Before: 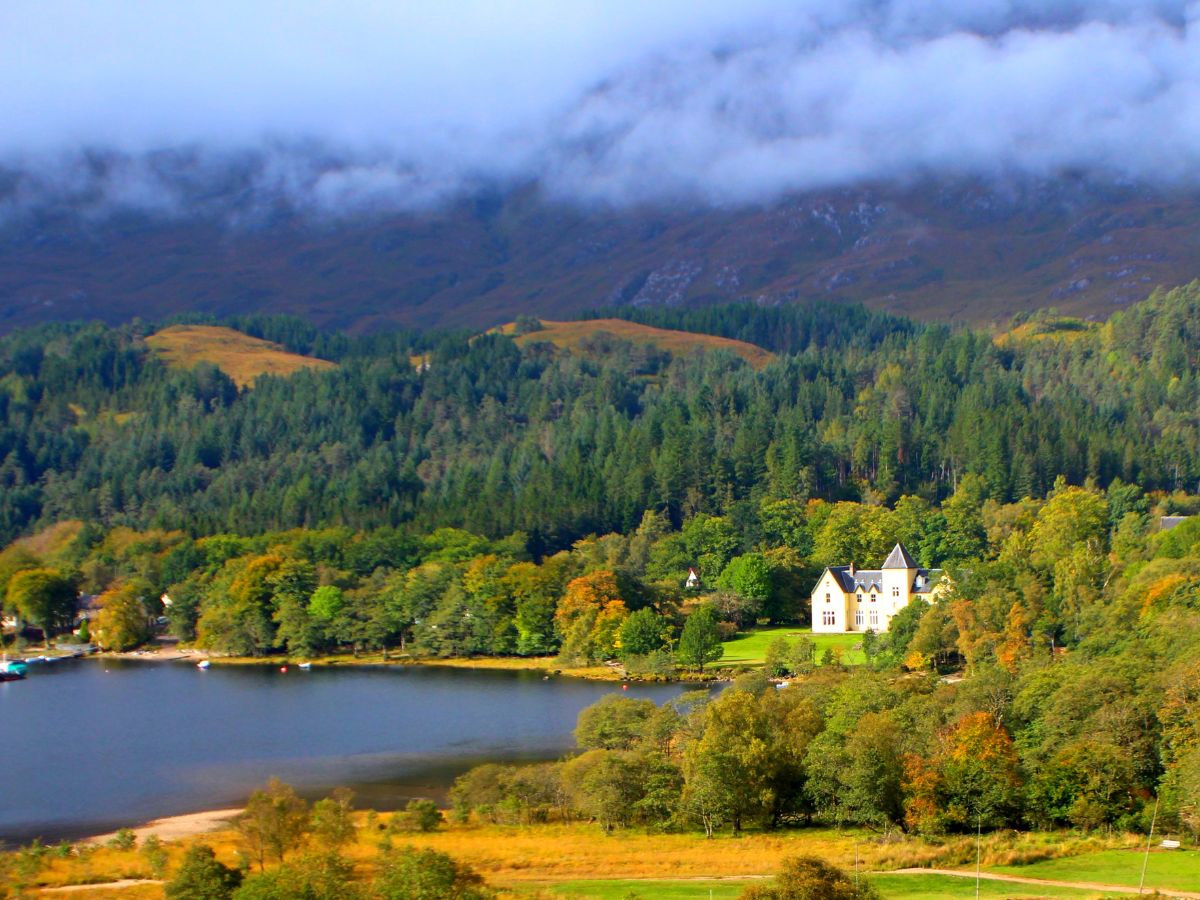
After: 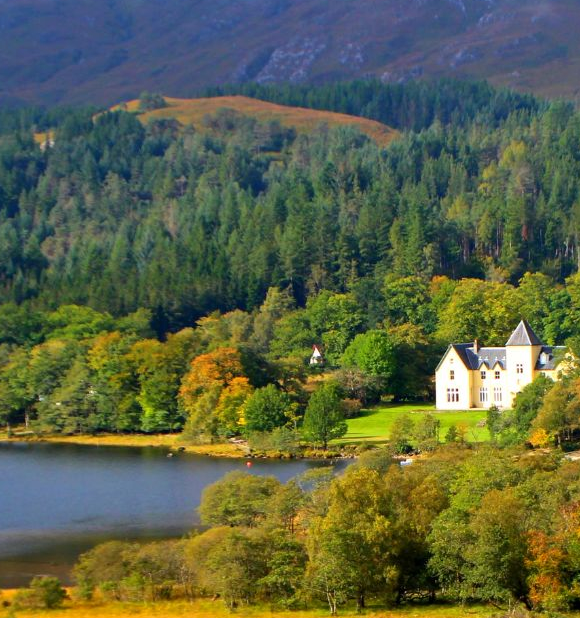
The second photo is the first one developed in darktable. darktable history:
crop: left 31.373%, top 24.783%, right 20.255%, bottom 6.506%
shadows and highlights: shadows 48.12, highlights -41.64, soften with gaussian
